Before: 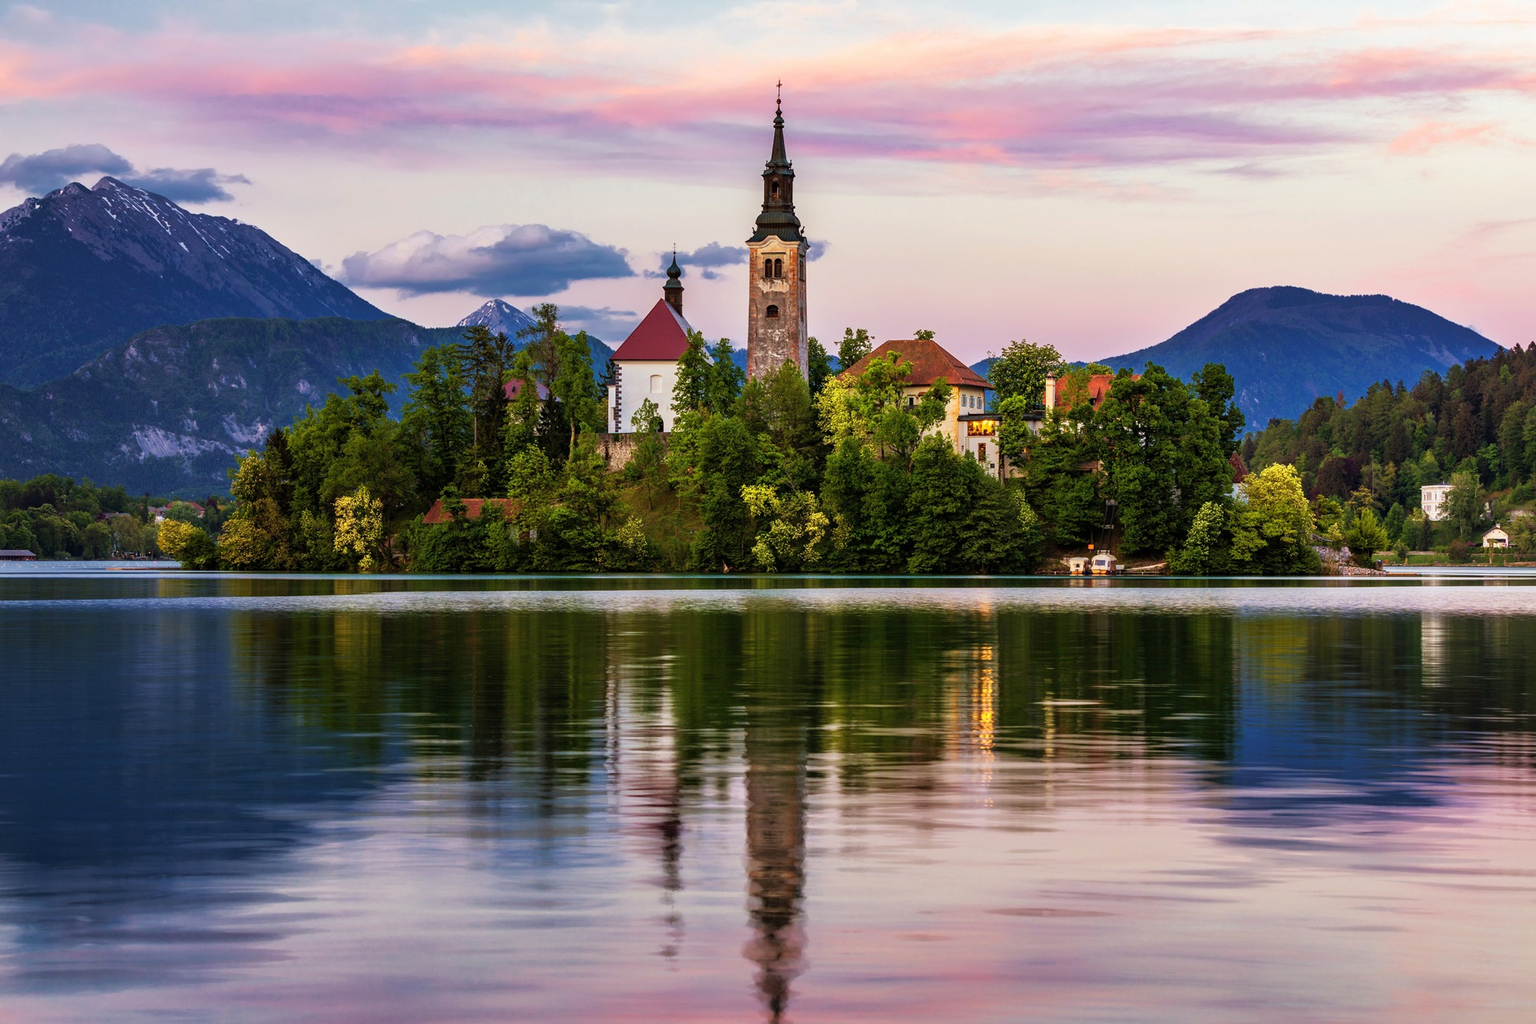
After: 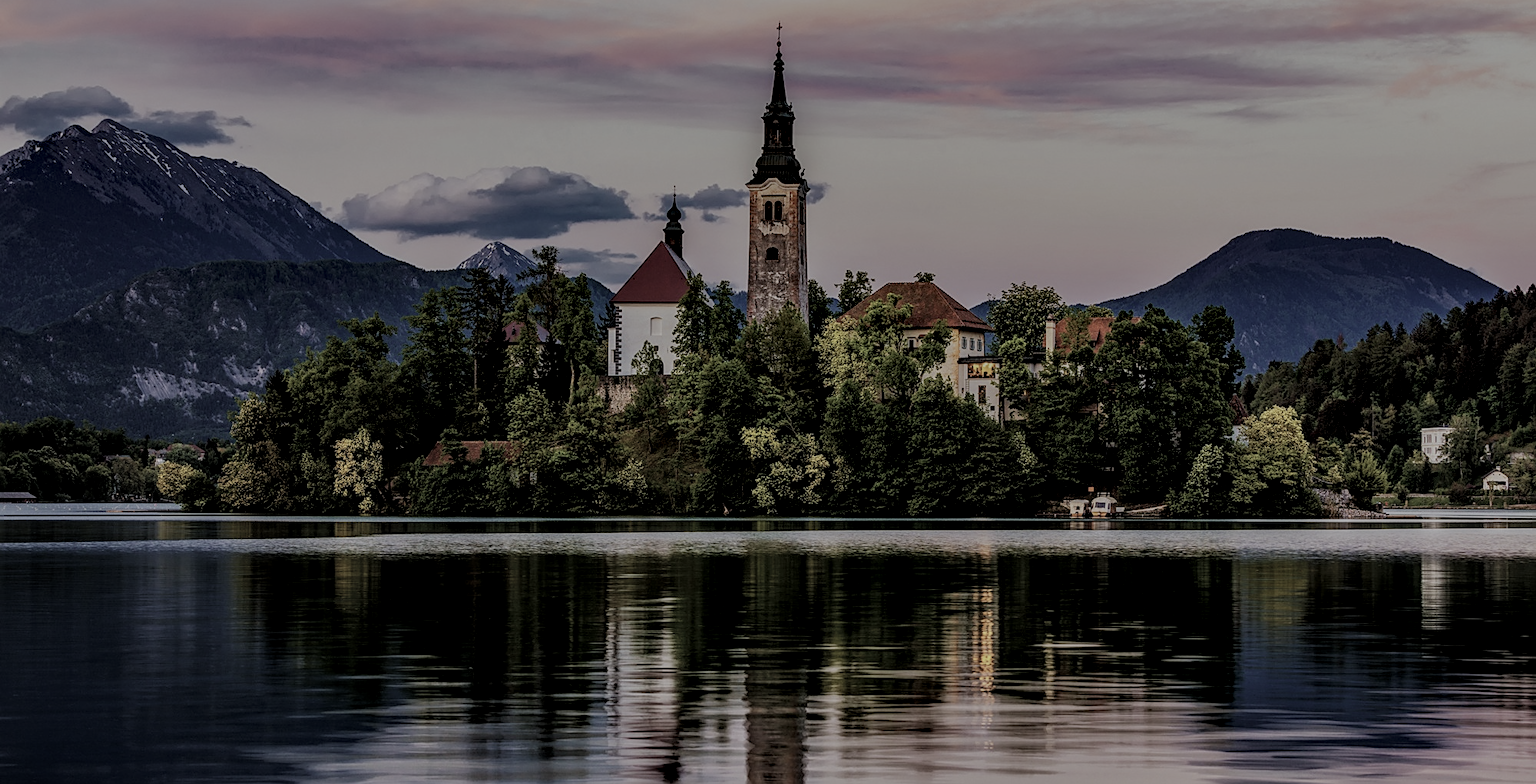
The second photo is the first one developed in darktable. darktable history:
crop: top 5.645%, bottom 17.707%
local contrast: detail 160%
exposure: exposure -1.474 EV, compensate exposure bias true, compensate highlight preservation false
filmic rgb: black relative exposure -6.62 EV, white relative exposure 4.71 EV, hardness 3.12, contrast 0.806
contrast brightness saturation: contrast -0.045, saturation -0.416
sharpen: on, module defaults
